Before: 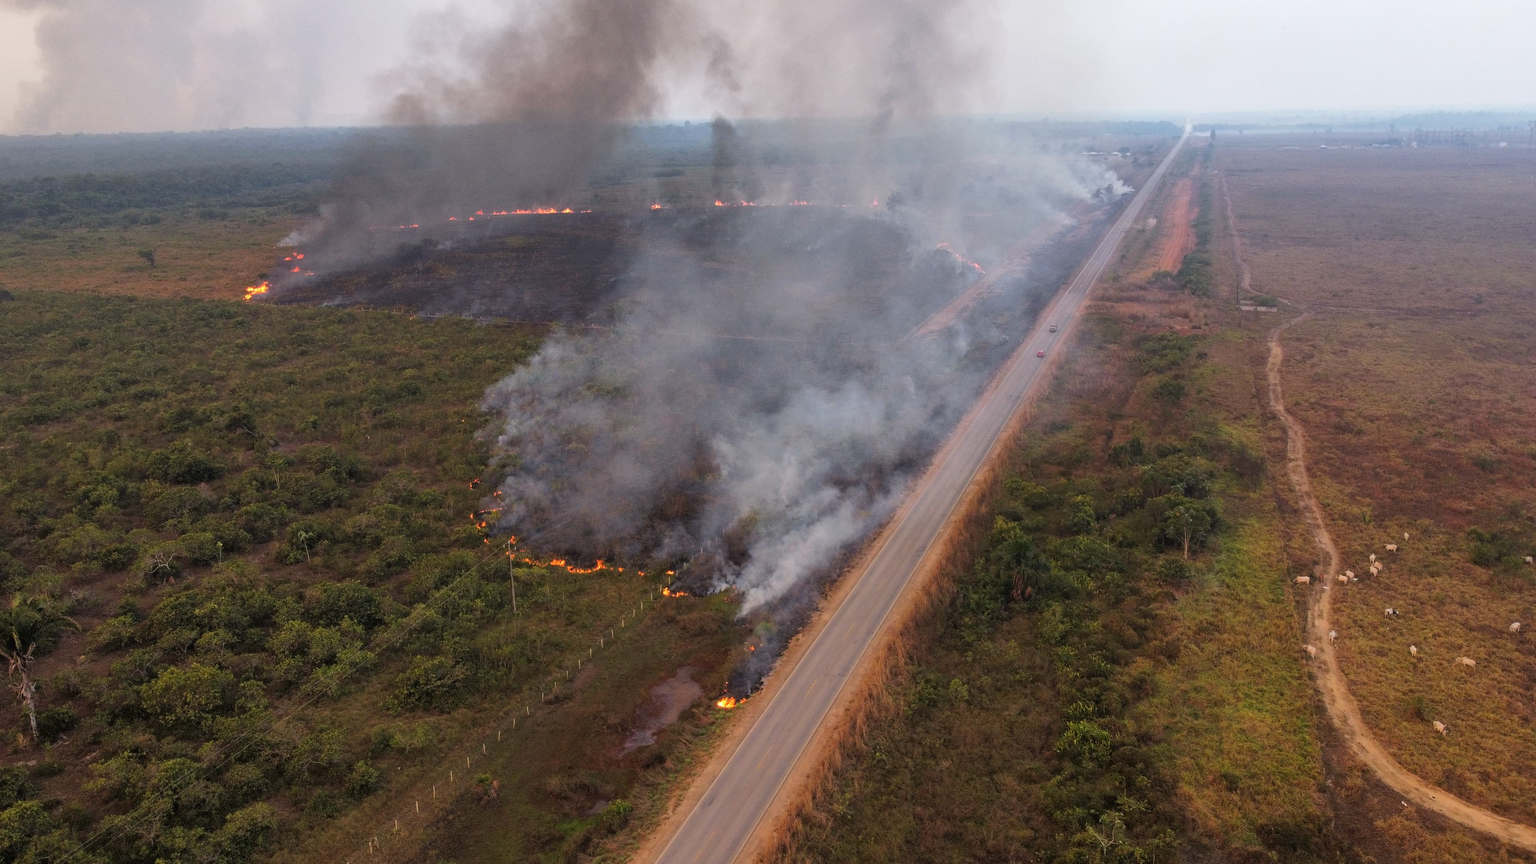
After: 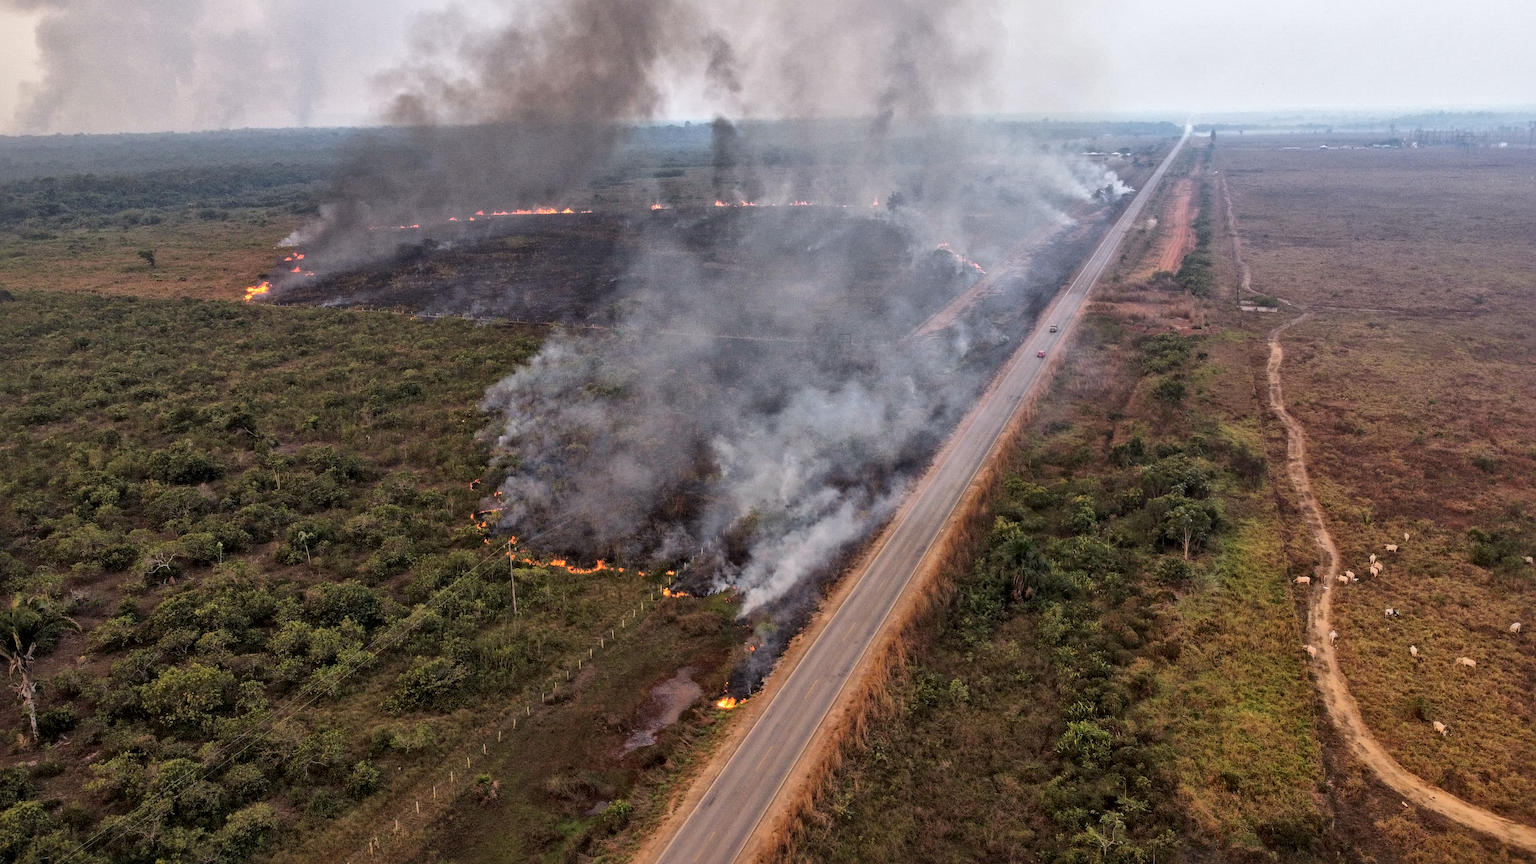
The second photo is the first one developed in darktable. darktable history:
local contrast: mode bilateral grid, contrast 19, coarseness 49, detail 178%, midtone range 0.2
